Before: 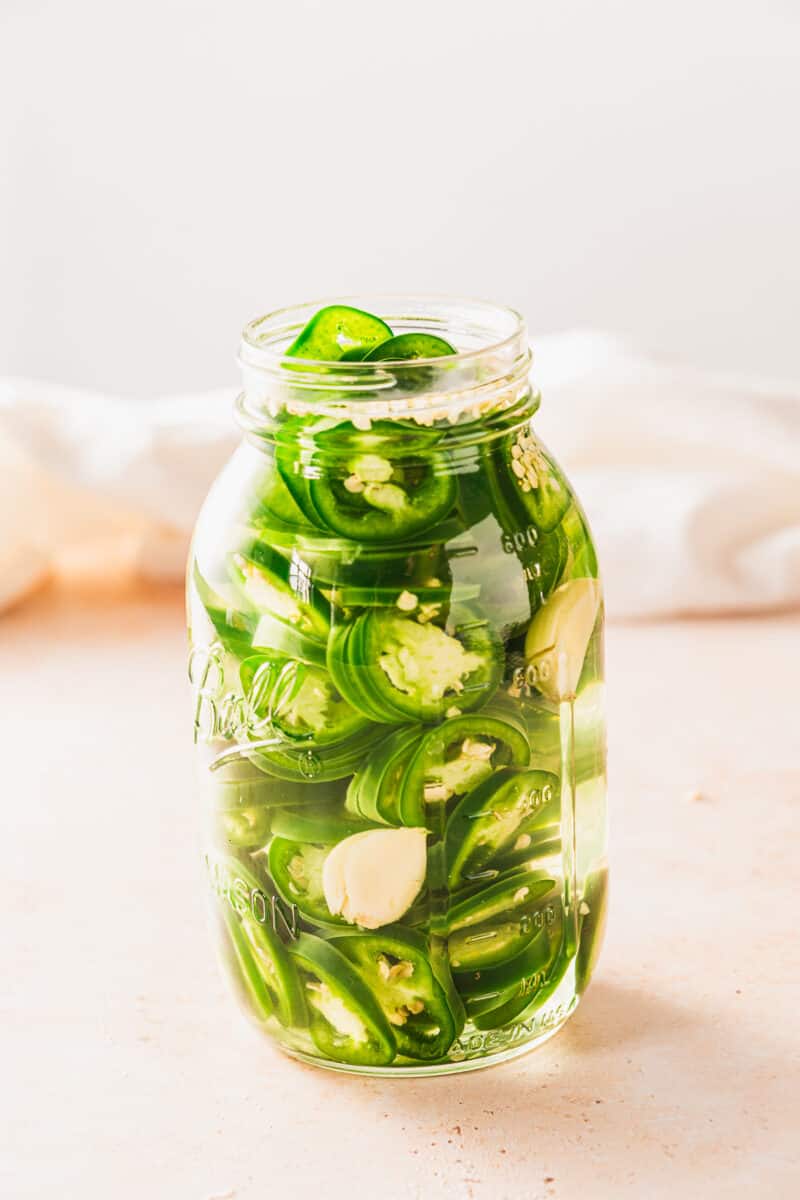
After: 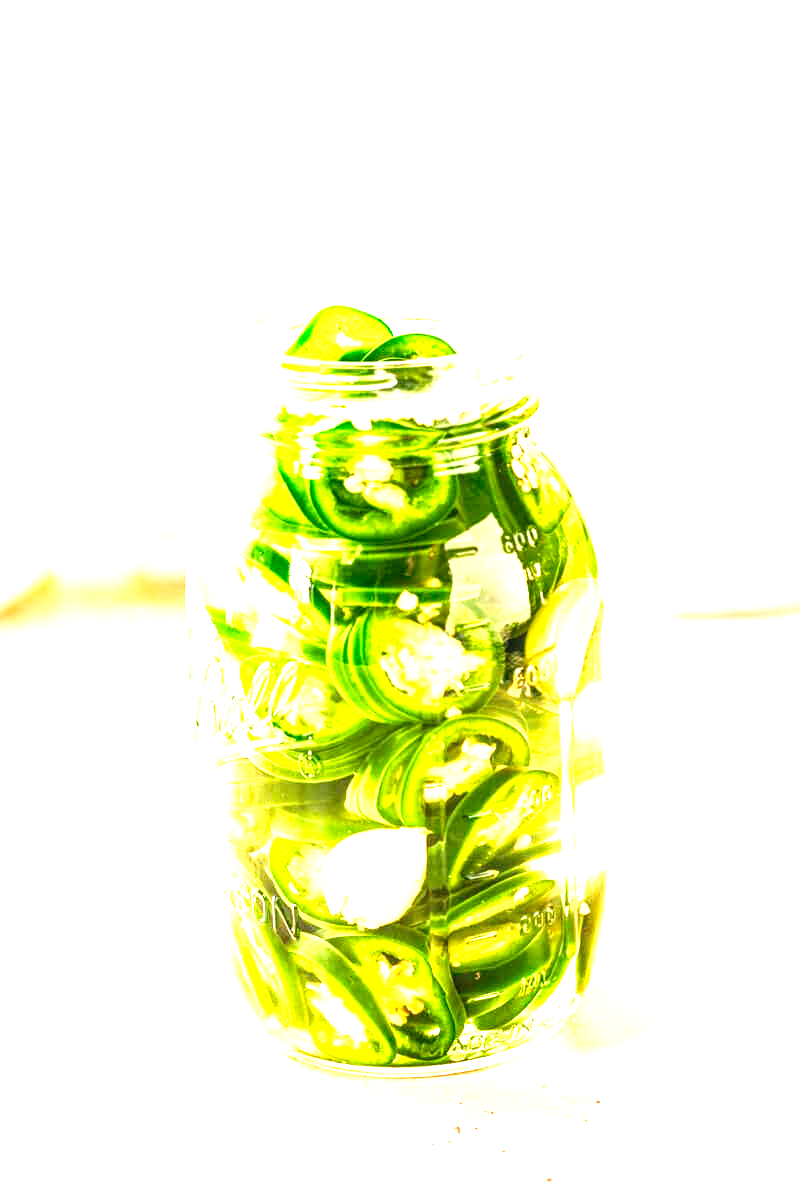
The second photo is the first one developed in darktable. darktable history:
exposure: black level correction 0, exposure 1.675 EV, compensate highlight preservation false
local contrast: on, module defaults
haze removal: compatibility mode true, adaptive false
tone curve: curves: ch0 [(0, 0) (0.003, 0) (0.011, 0.001) (0.025, 0.003) (0.044, 0.006) (0.069, 0.009) (0.1, 0.013) (0.136, 0.032) (0.177, 0.067) (0.224, 0.121) (0.277, 0.185) (0.335, 0.255) (0.399, 0.333) (0.468, 0.417) (0.543, 0.508) (0.623, 0.606) (0.709, 0.71) (0.801, 0.819) (0.898, 0.926) (1, 1)], preserve colors none
